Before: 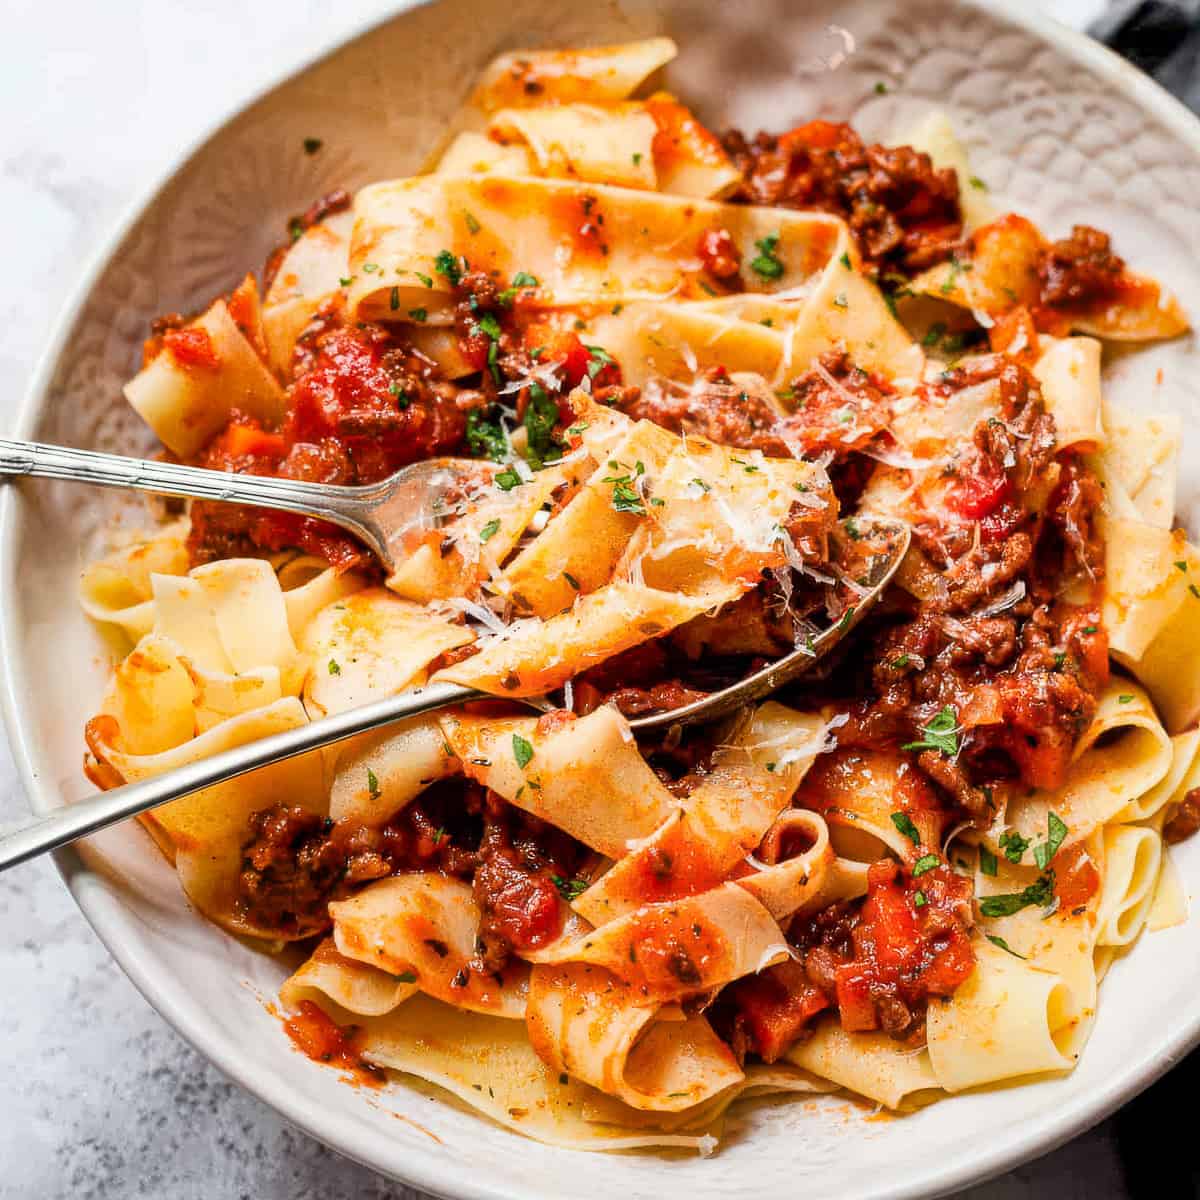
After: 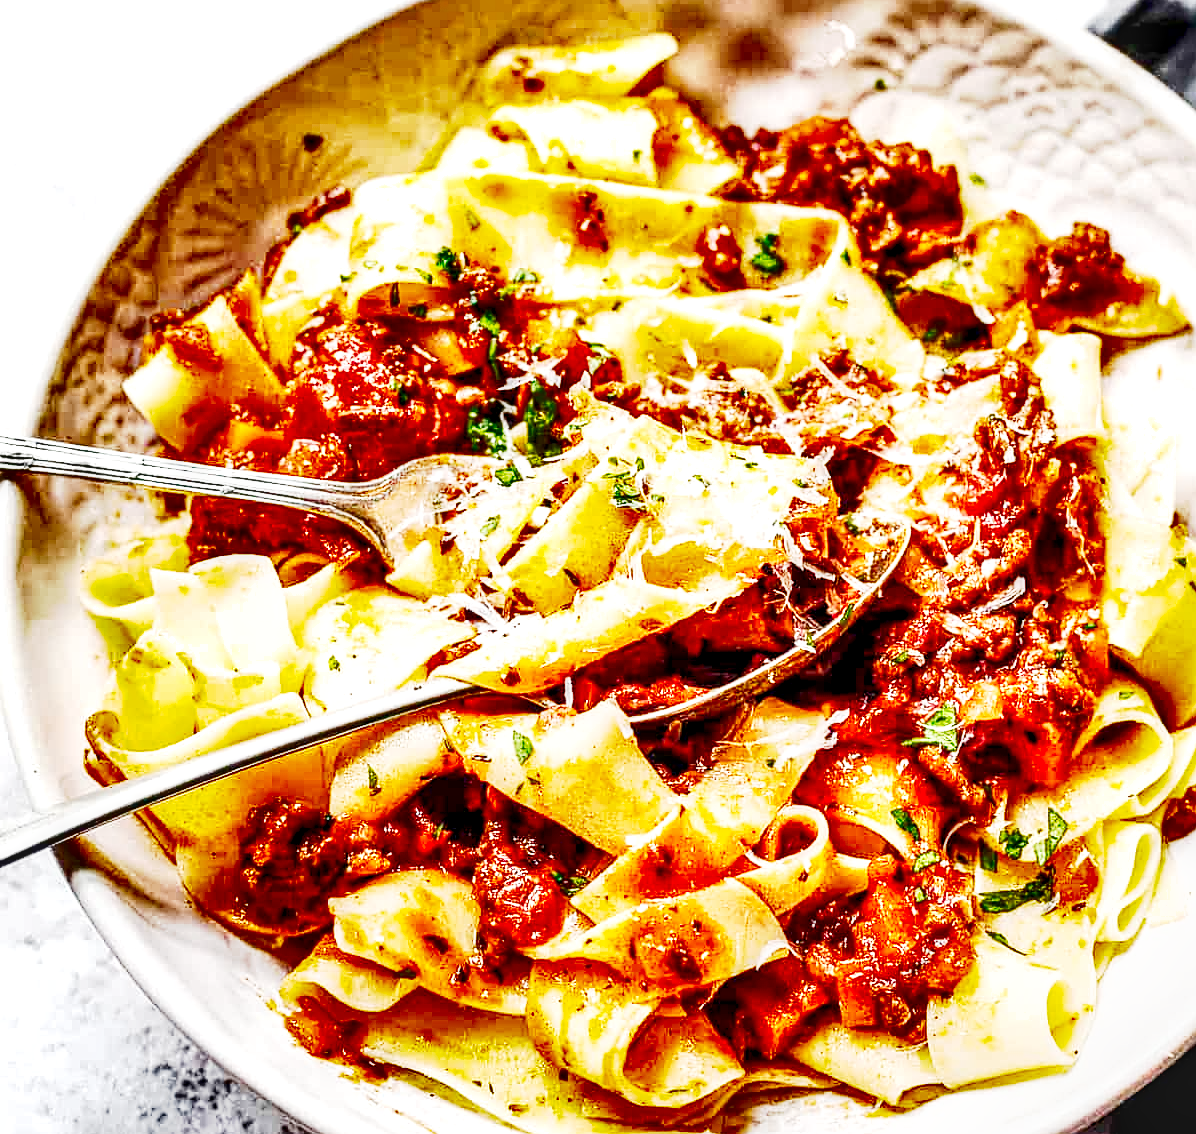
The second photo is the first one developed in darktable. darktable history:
local contrast: detail 150%
sharpen: amount 0.499
shadows and highlights: white point adjustment -3.56, highlights -63.8, soften with gaussian
exposure: exposure 1.201 EV, compensate exposure bias true, compensate highlight preservation false
base curve: curves: ch0 [(0, 0) (0.005, 0.002) (0.15, 0.3) (0.4, 0.7) (0.75, 0.95) (1, 1)], preserve colors none
crop: top 0.397%, right 0.258%, bottom 5.041%
color correction: highlights b* -0.032, saturation 1.27
